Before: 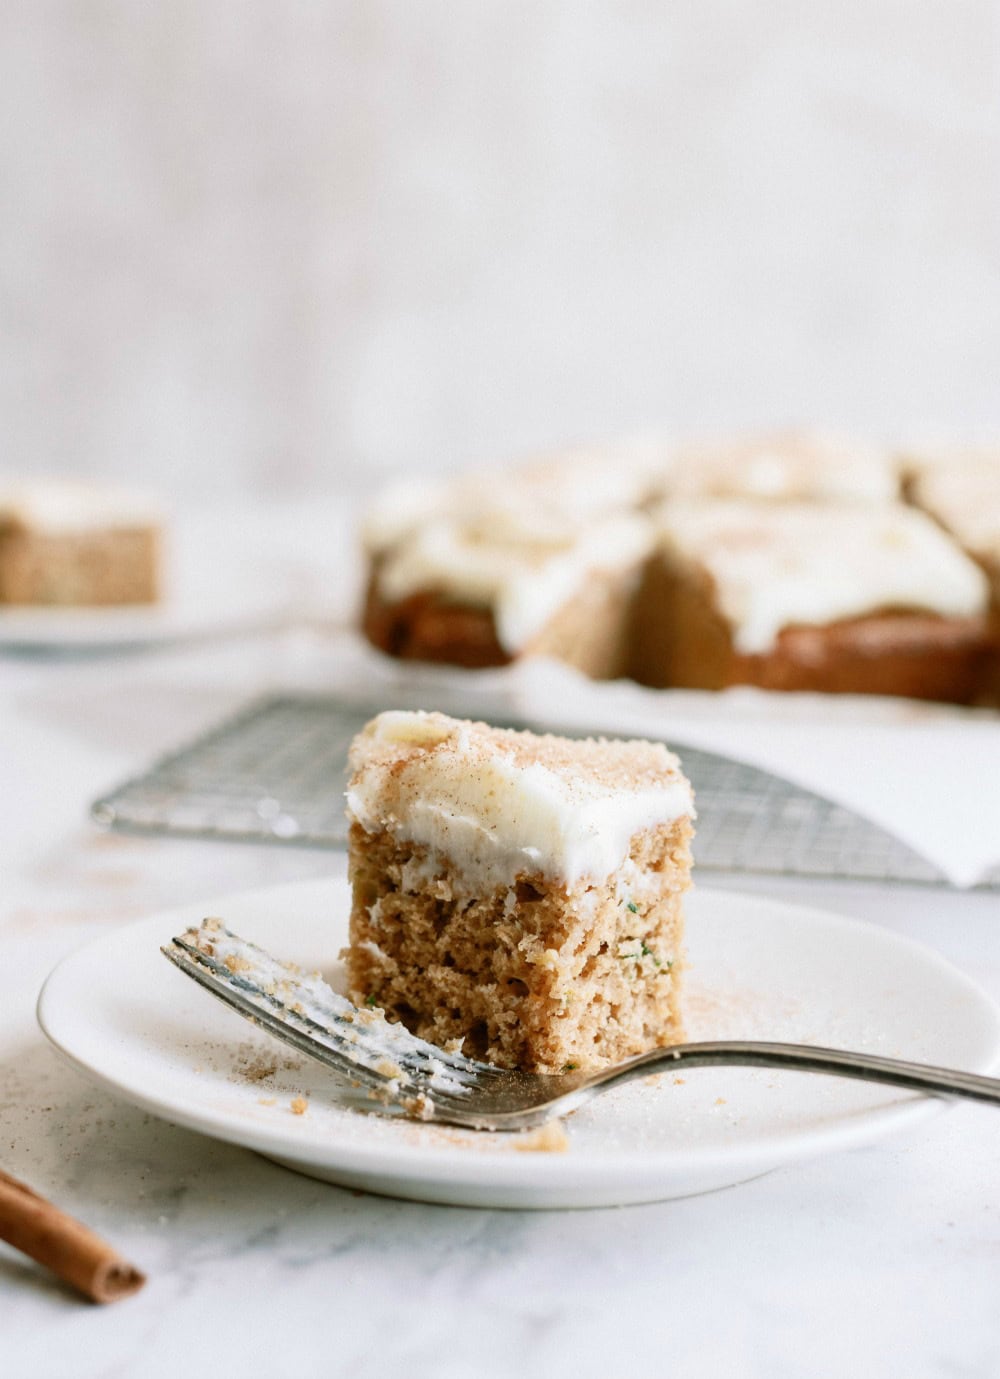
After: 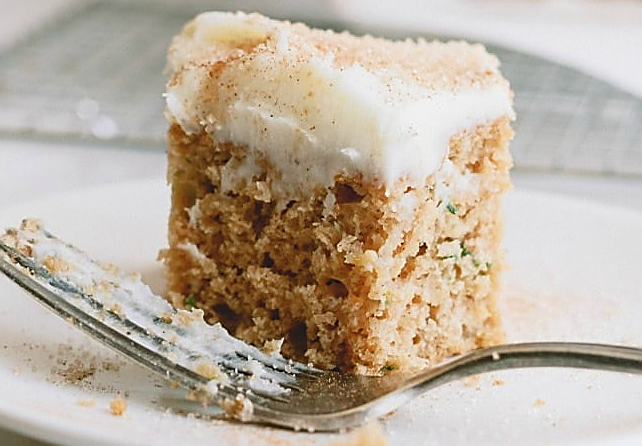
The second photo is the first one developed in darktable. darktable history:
sharpen: radius 1.392, amount 1.252, threshold 0.703
local contrast: highlights 69%, shadows 65%, detail 82%, midtone range 0.319
crop: left 18.147%, top 50.732%, right 17.627%, bottom 16.86%
